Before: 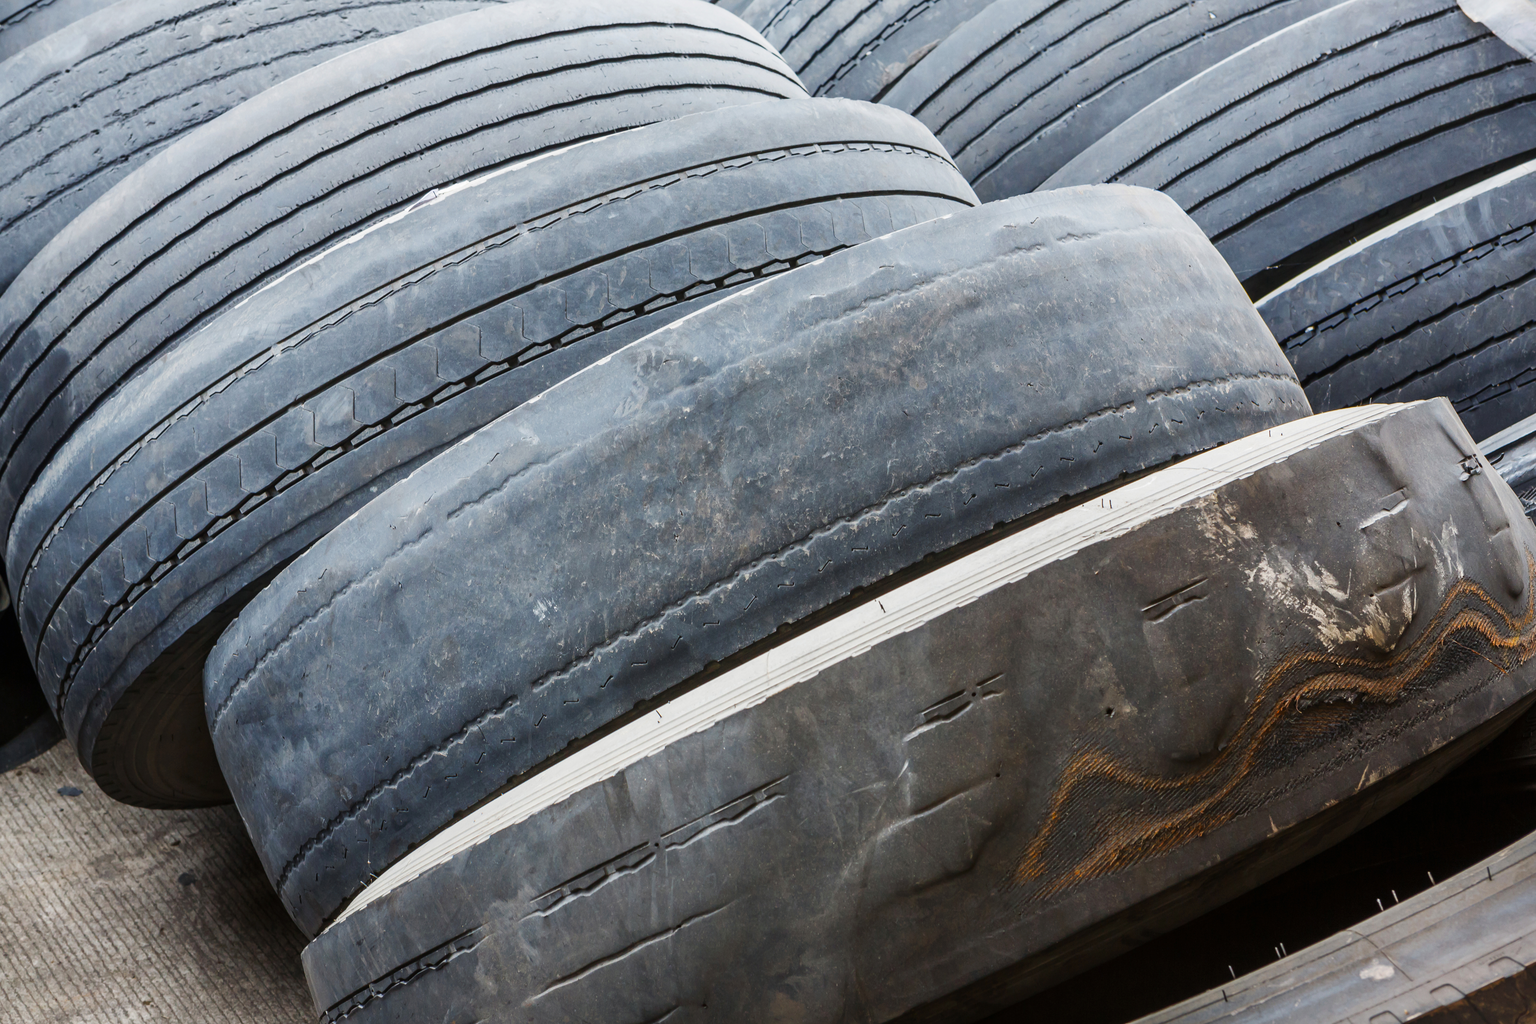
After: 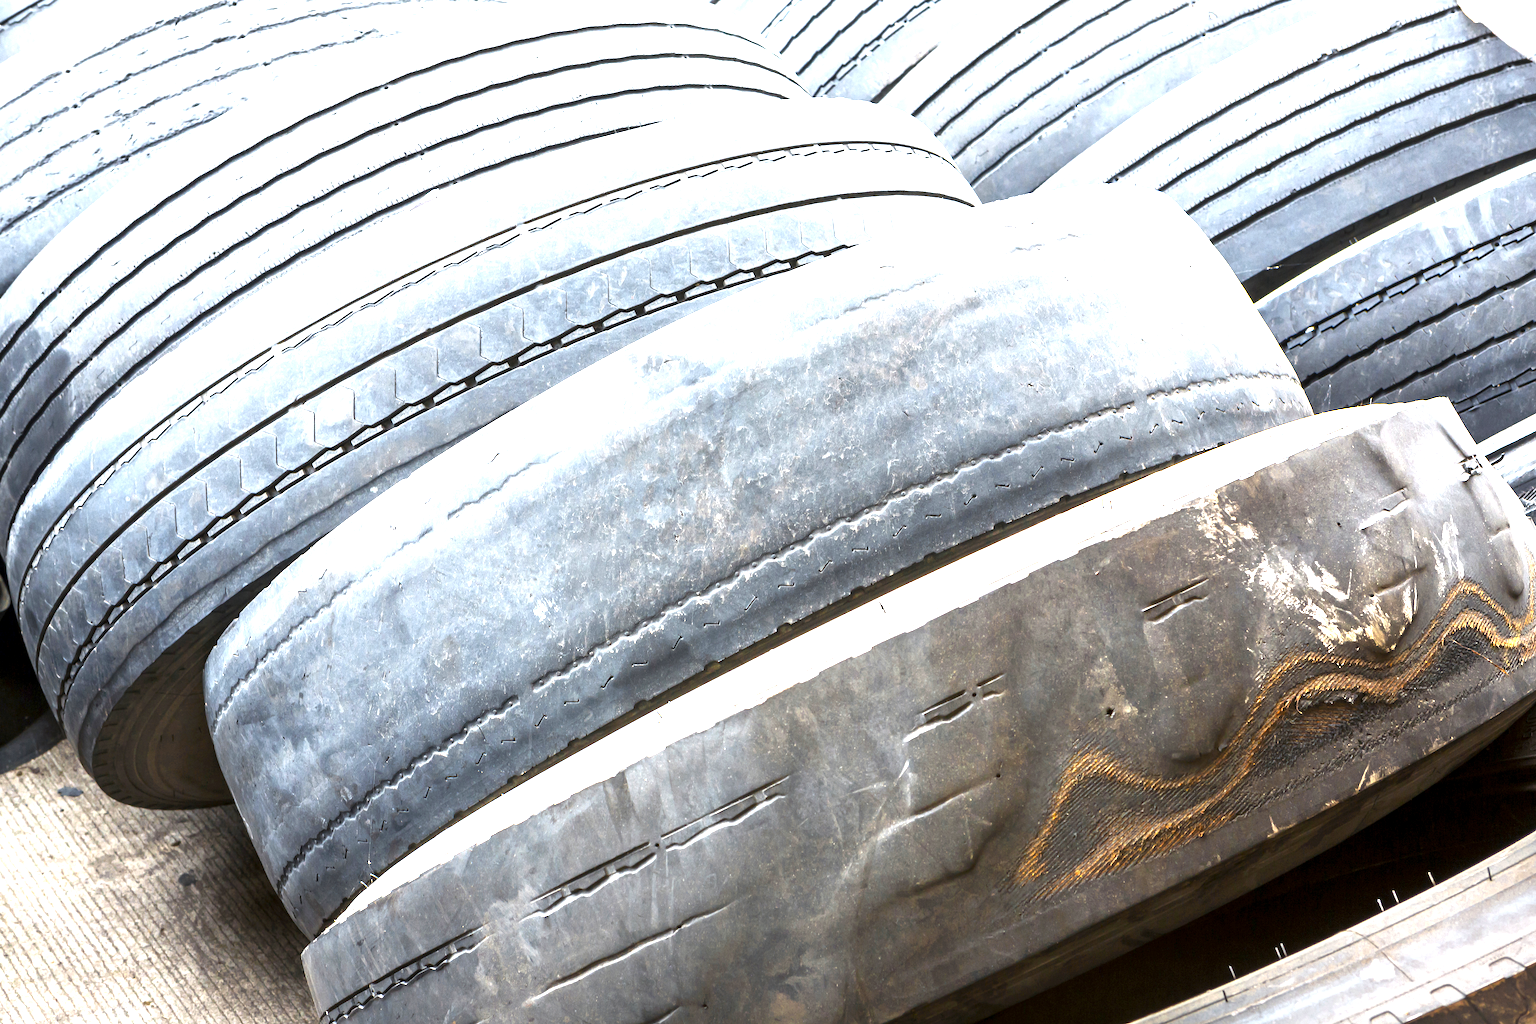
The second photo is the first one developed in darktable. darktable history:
color zones: curves: ch0 [(0.004, 0.306) (0.107, 0.448) (0.252, 0.656) (0.41, 0.398) (0.595, 0.515) (0.768, 0.628)]; ch1 [(0.07, 0.323) (0.151, 0.452) (0.252, 0.608) (0.346, 0.221) (0.463, 0.189) (0.61, 0.368) (0.735, 0.395) (0.921, 0.412)]; ch2 [(0, 0.476) (0.132, 0.512) (0.243, 0.512) (0.397, 0.48) (0.522, 0.376) (0.634, 0.536) (0.761, 0.46)]
exposure: black level correction 0.001, exposure 1.654 EV, compensate highlight preservation false
